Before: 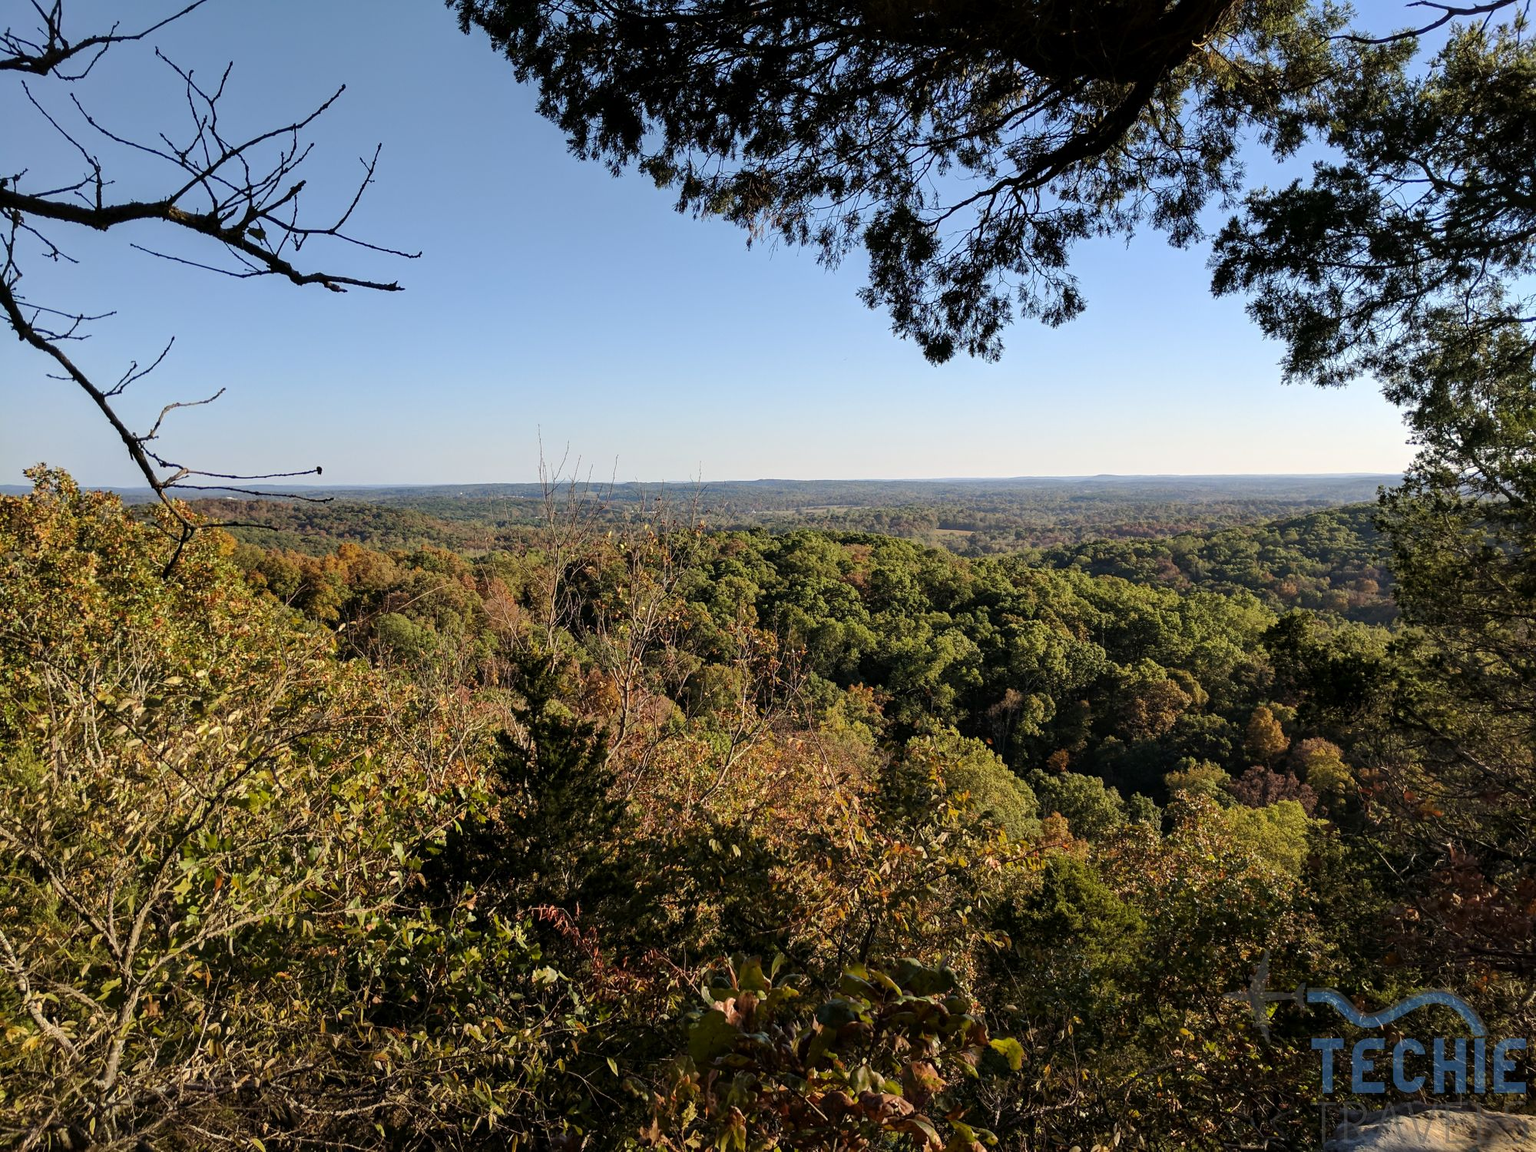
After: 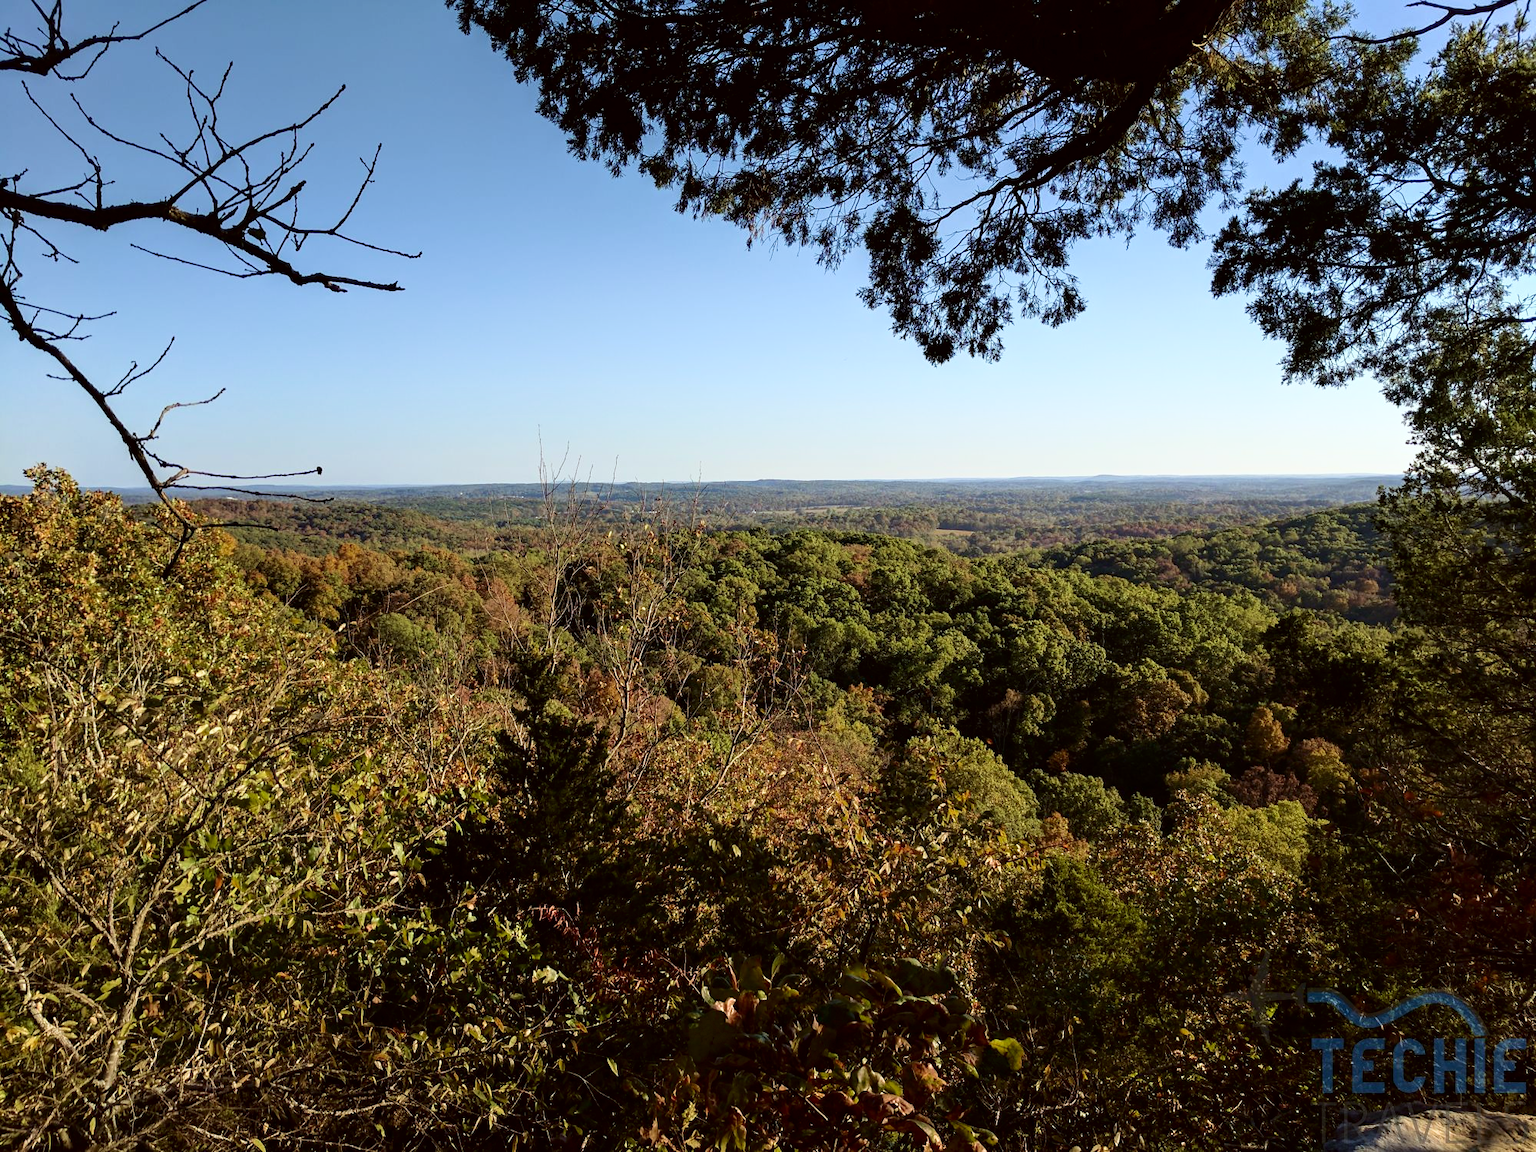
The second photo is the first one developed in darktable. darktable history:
shadows and highlights: shadows -62.32, white point adjustment -5.22, highlights 61.59
color correction: highlights a* -2.73, highlights b* -2.09, shadows a* 2.41, shadows b* 2.73
velvia: on, module defaults
